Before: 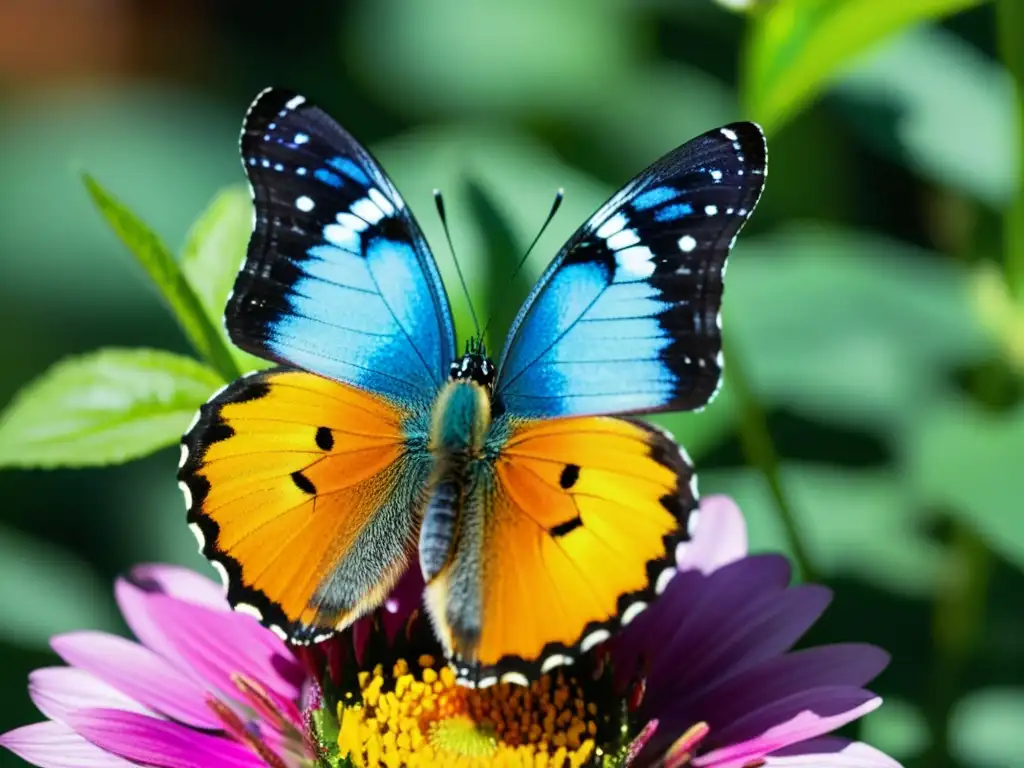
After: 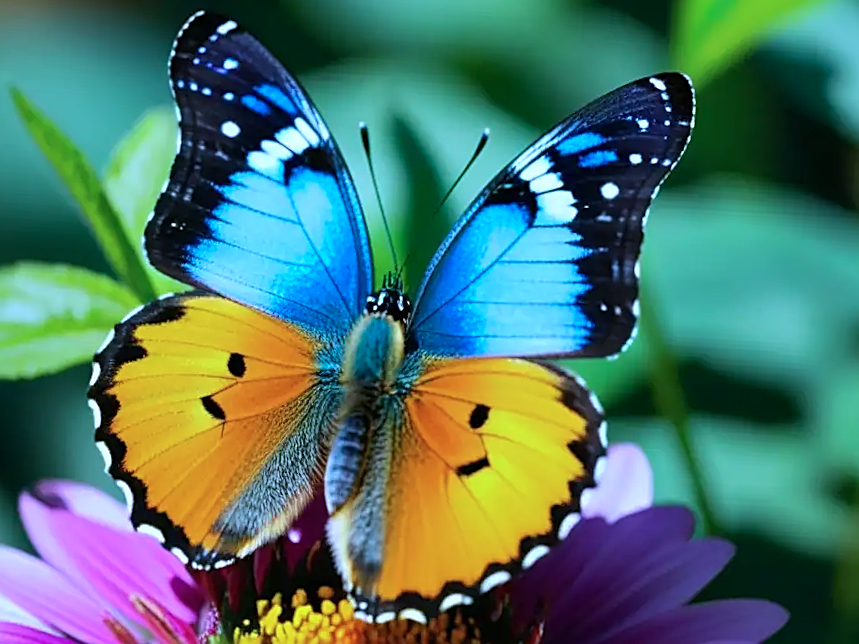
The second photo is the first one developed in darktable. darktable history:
white balance: red 0.967, blue 1.119, emerald 0.756
crop and rotate: angle -3.27°, left 5.211%, top 5.211%, right 4.607%, bottom 4.607%
sharpen: on, module defaults
shadows and highlights: shadows 10, white point adjustment 1, highlights -40
color calibration: x 0.38, y 0.39, temperature 4086.04 K
